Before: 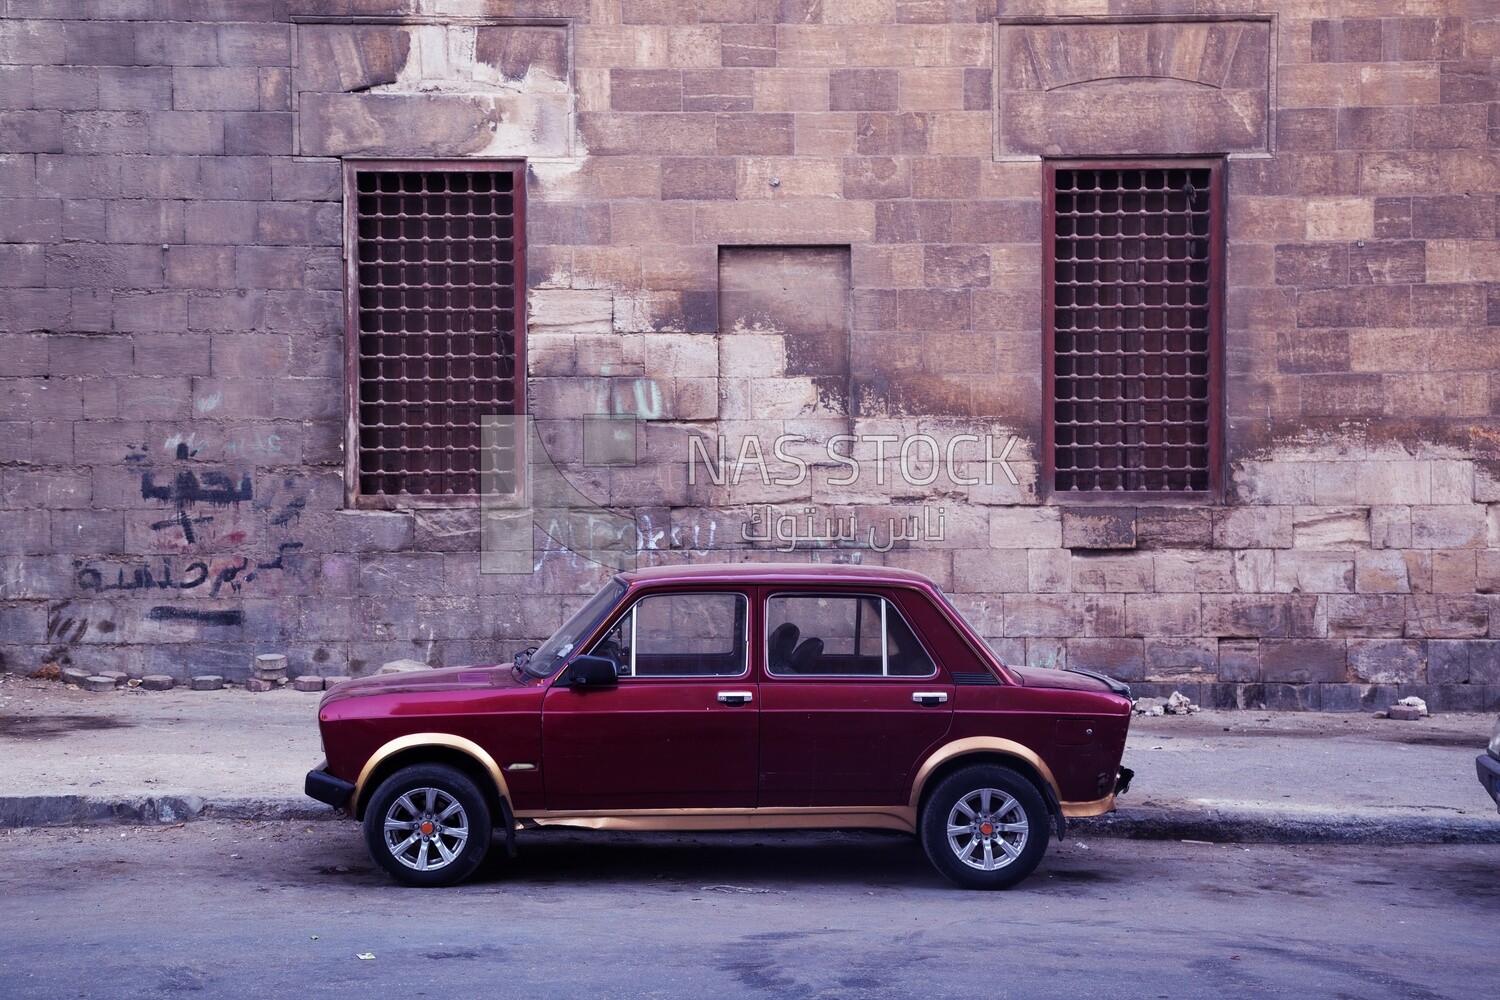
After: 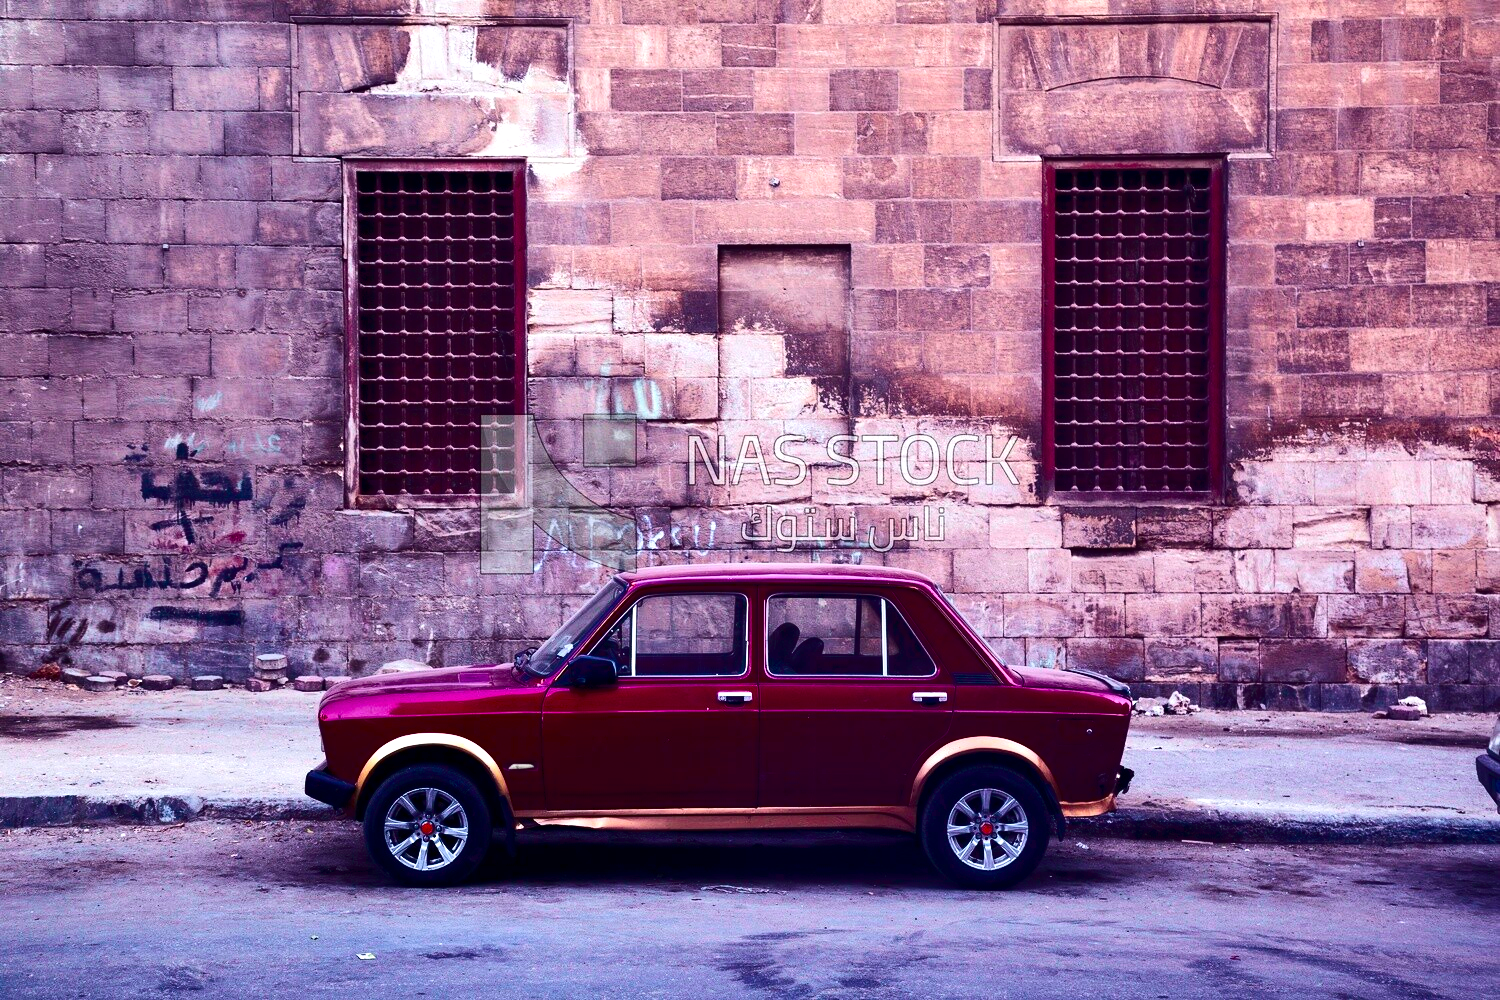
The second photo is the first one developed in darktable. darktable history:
tone curve: curves: ch0 [(0, 0) (0.126, 0.086) (0.338, 0.307) (0.494, 0.531) (0.703, 0.762) (1, 1)]; ch1 [(0, 0) (0.346, 0.324) (0.45, 0.426) (0.5, 0.5) (0.522, 0.517) (0.55, 0.578) (1, 1)]; ch2 [(0, 0) (0.44, 0.424) (0.501, 0.499) (0.554, 0.554) (0.622, 0.667) (0.707, 0.746) (1, 1)], color space Lab, independent channels, preserve colors none
exposure: exposure 0.6 EV, compensate highlight preservation false
shadows and highlights: shadows 43.71, white point adjustment -1.46, soften with gaussian
contrast brightness saturation: contrast 0.13, brightness -0.24, saturation 0.14
